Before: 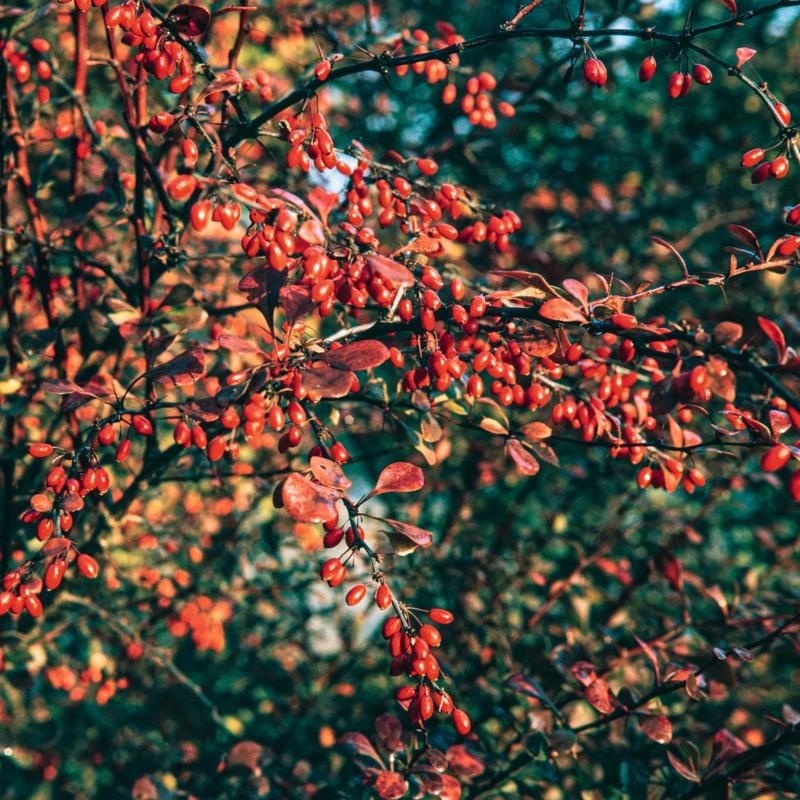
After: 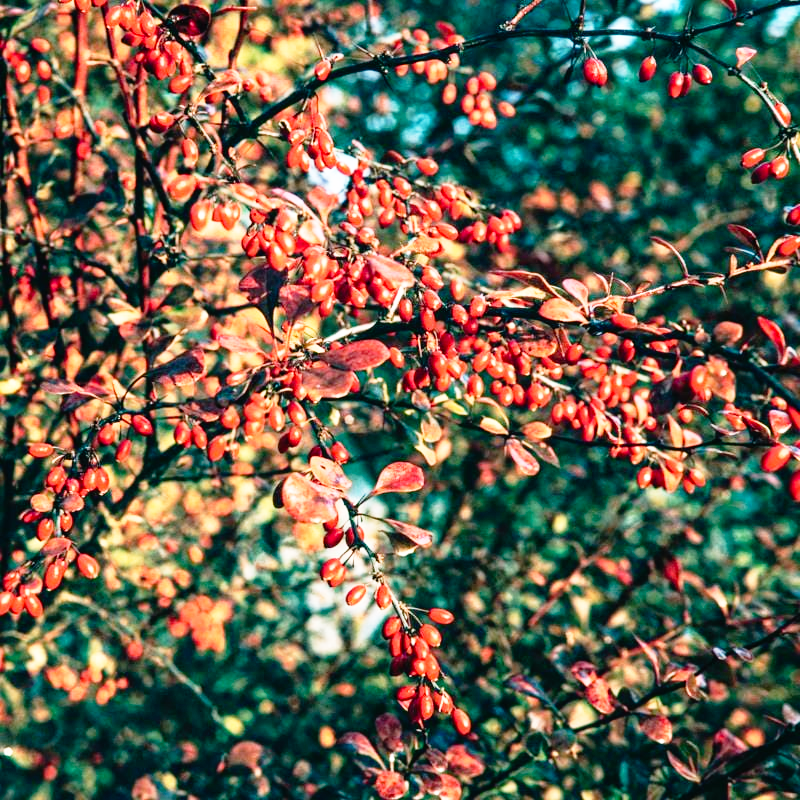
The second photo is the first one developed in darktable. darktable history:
base curve: curves: ch0 [(0, 0) (0.012, 0.01) (0.073, 0.168) (0.31, 0.711) (0.645, 0.957) (1, 1)], preserve colors none
color balance rgb: linear chroma grading › global chroma -0.67%, saturation formula JzAzBz (2021)
